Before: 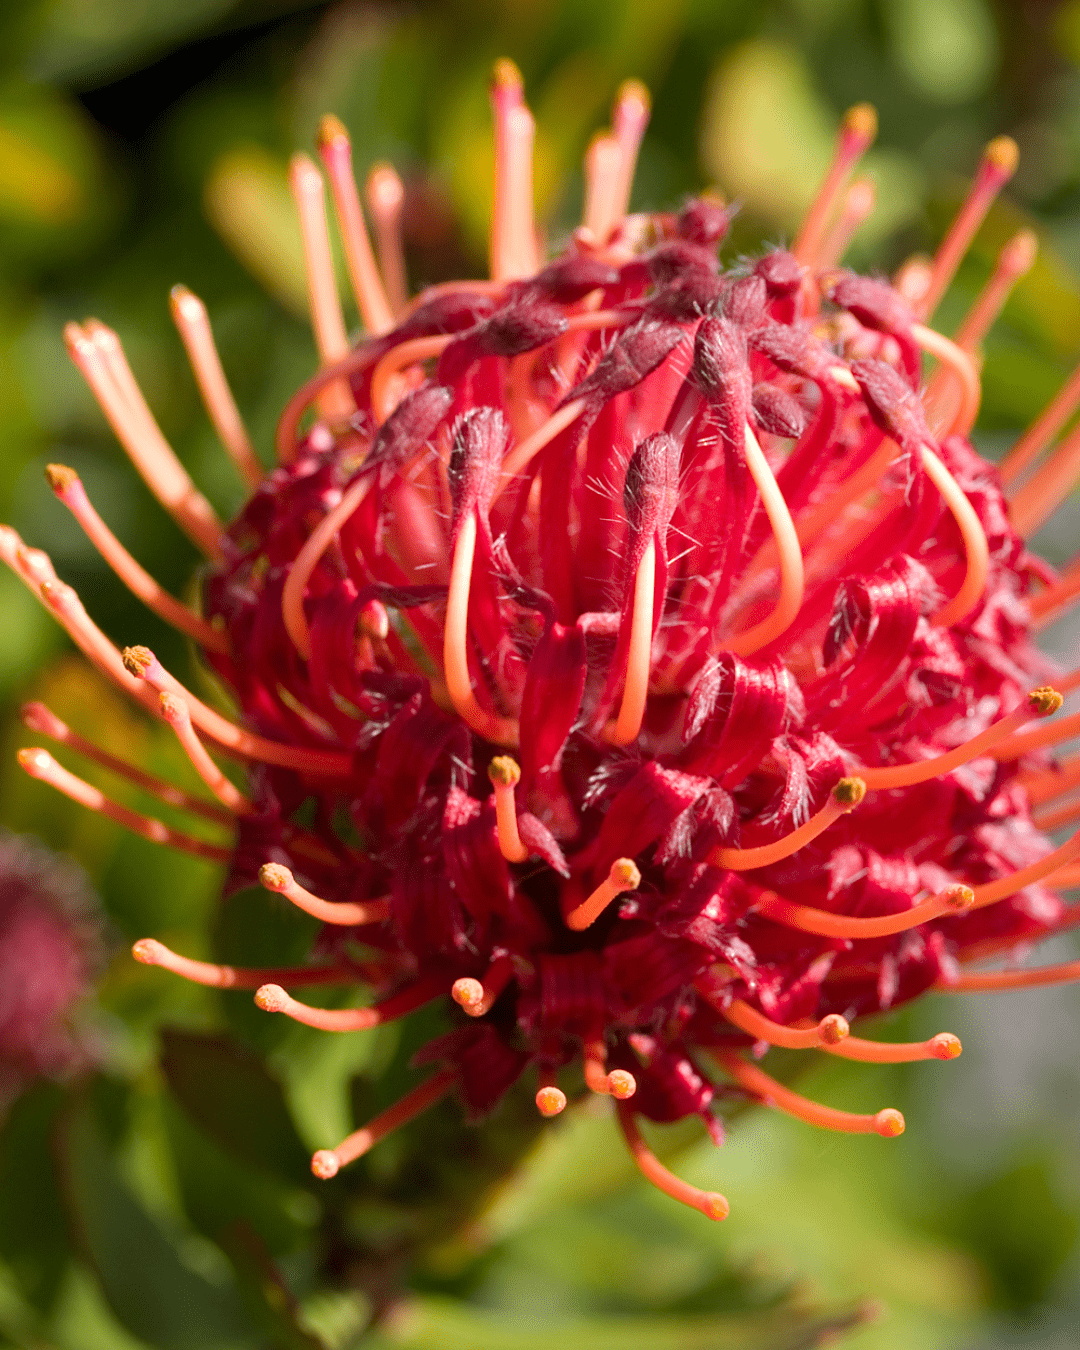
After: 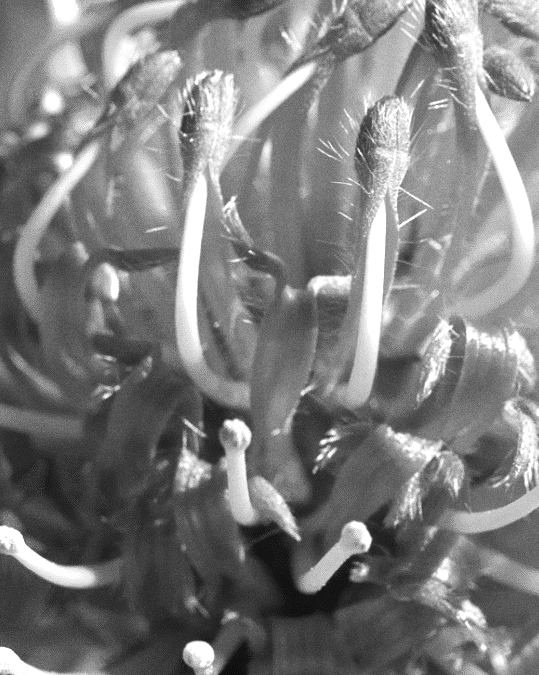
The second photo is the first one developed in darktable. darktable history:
white balance: red 0.976, blue 1.04
monochrome: a 16.01, b -2.65, highlights 0.52
grain: coarseness 0.09 ISO
crop: left 25%, top 25%, right 25%, bottom 25%
exposure: black level correction 0, exposure 0.95 EV, compensate exposure bias true, compensate highlight preservation false
